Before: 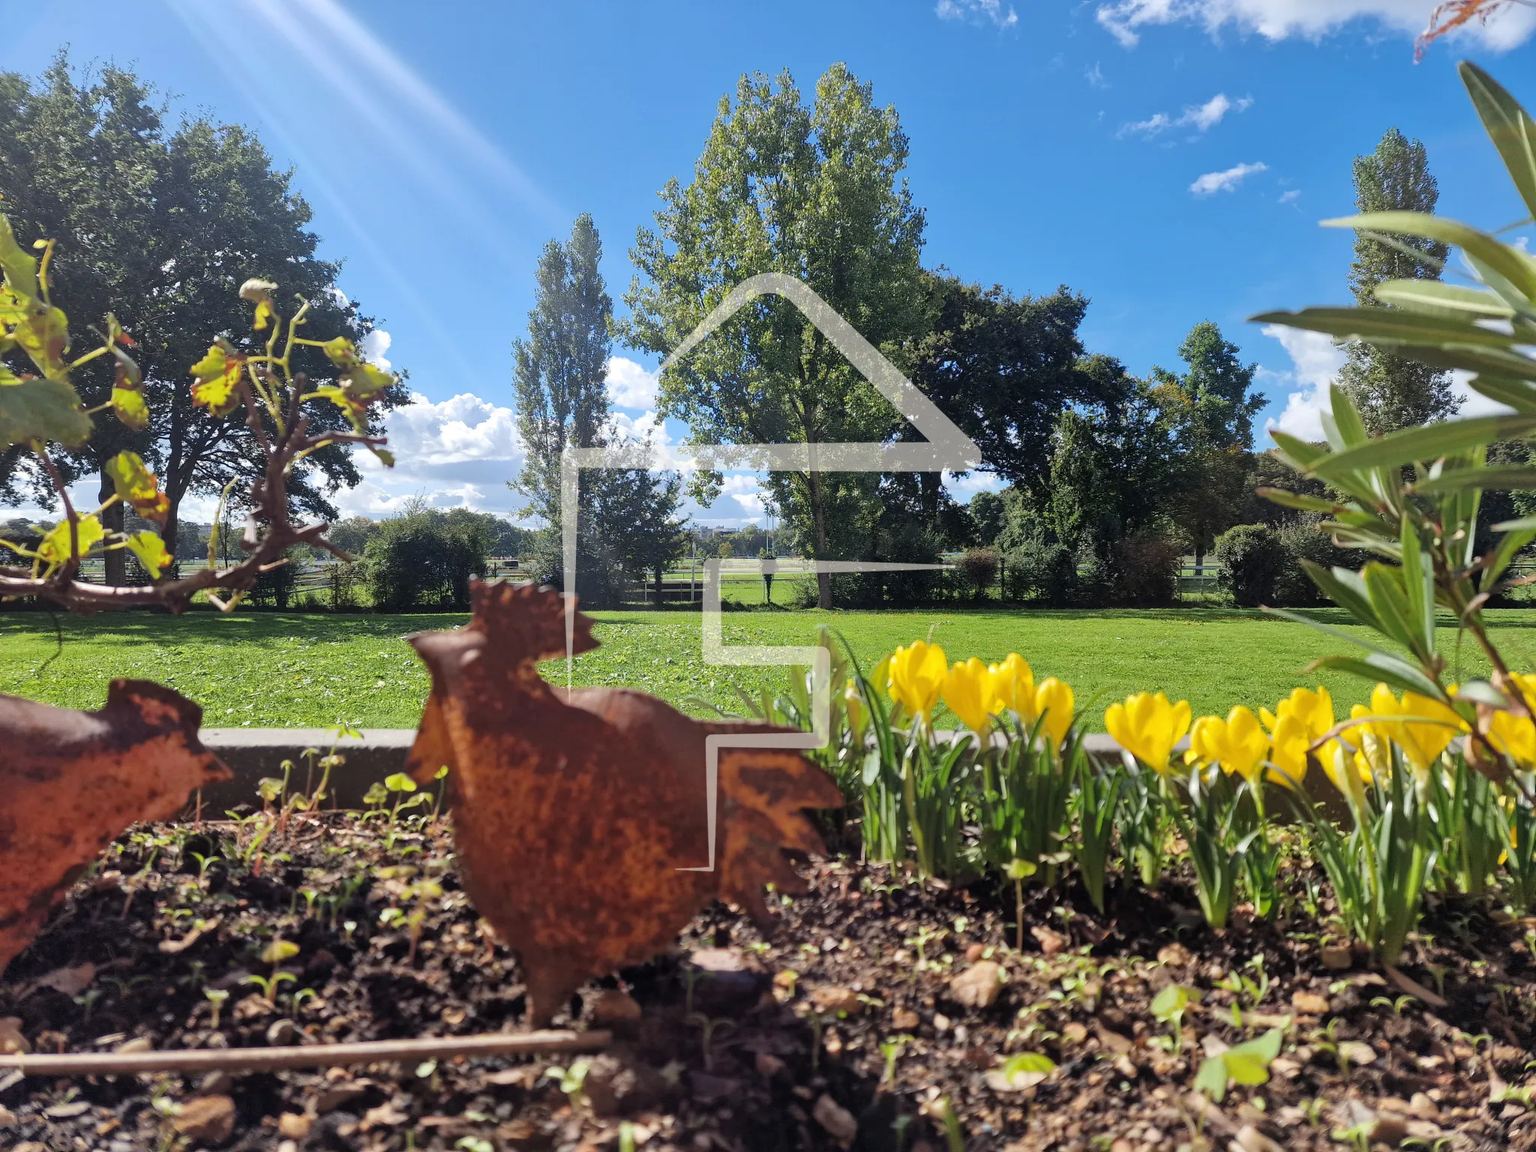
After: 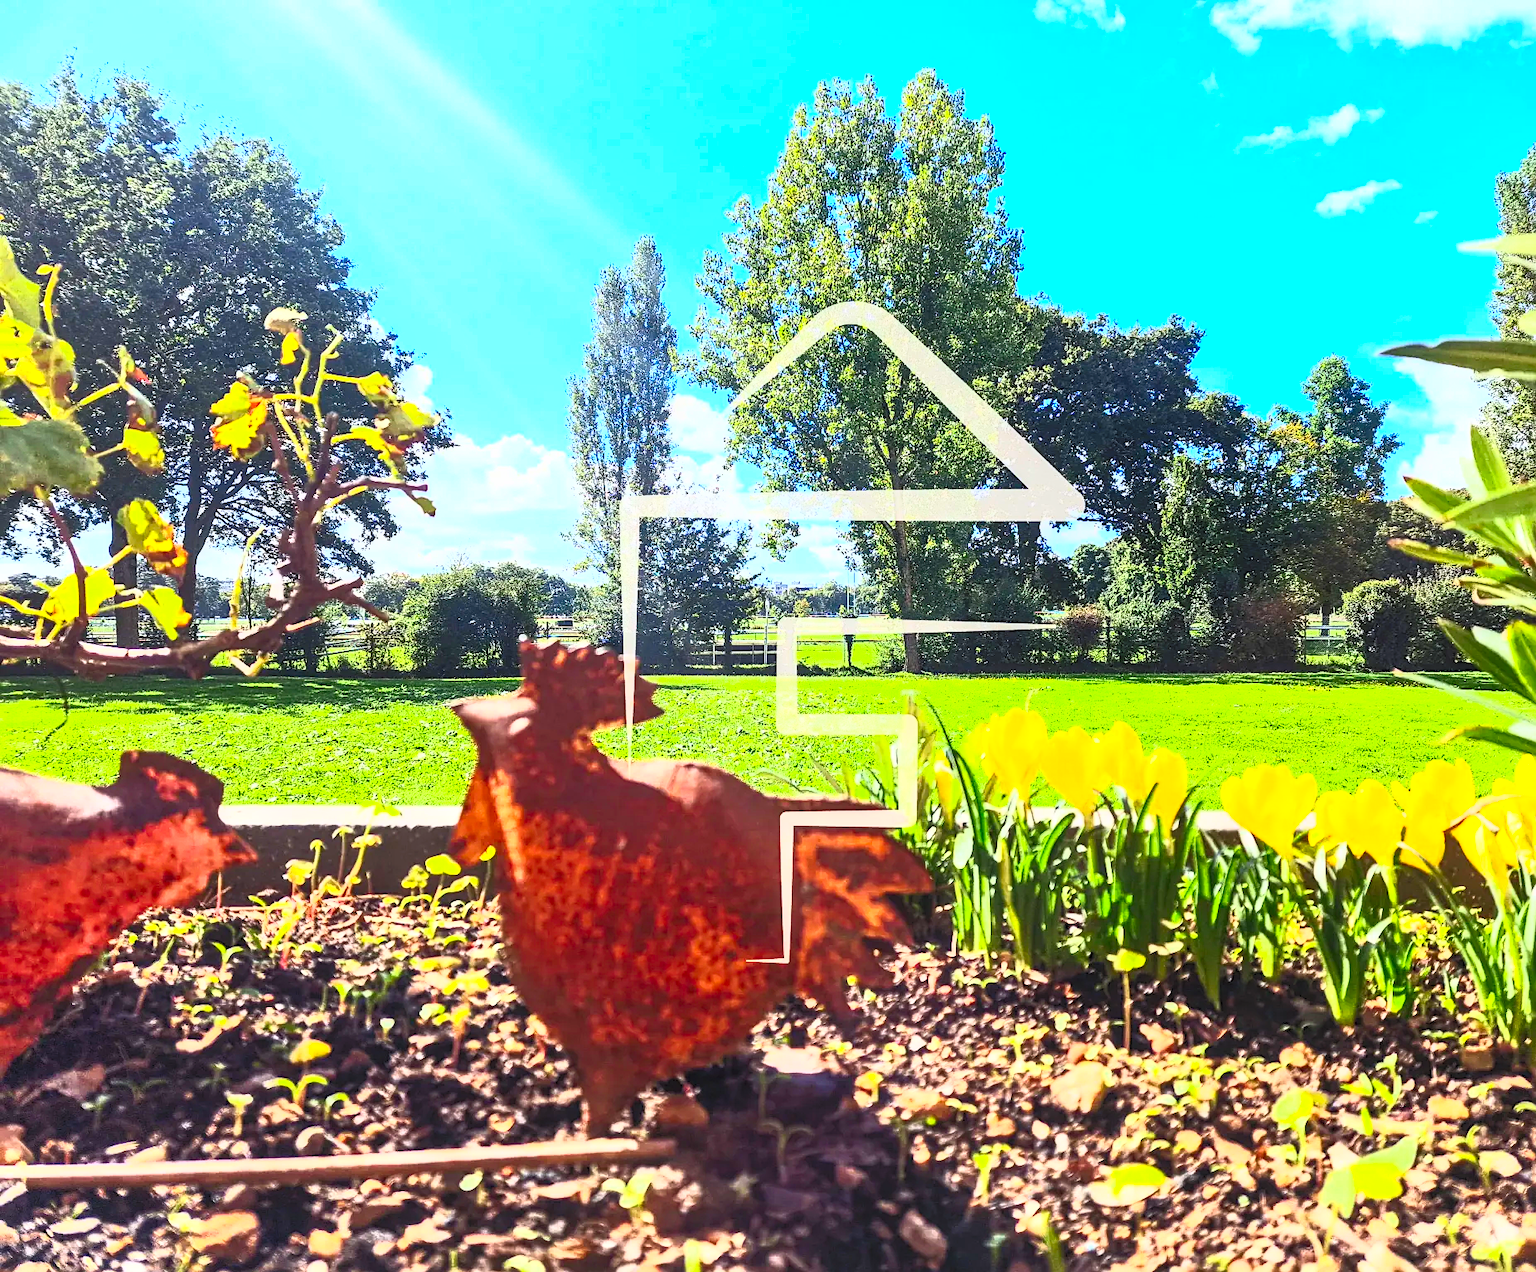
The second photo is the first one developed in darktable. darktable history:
crop: right 9.503%, bottom 0.04%
base curve: curves: ch0 [(0, 0) (0.472, 0.508) (1, 1)], preserve colors none
local contrast: detail 130%
sharpen: on, module defaults
contrast brightness saturation: contrast 0.992, brightness 0.988, saturation 0.995
